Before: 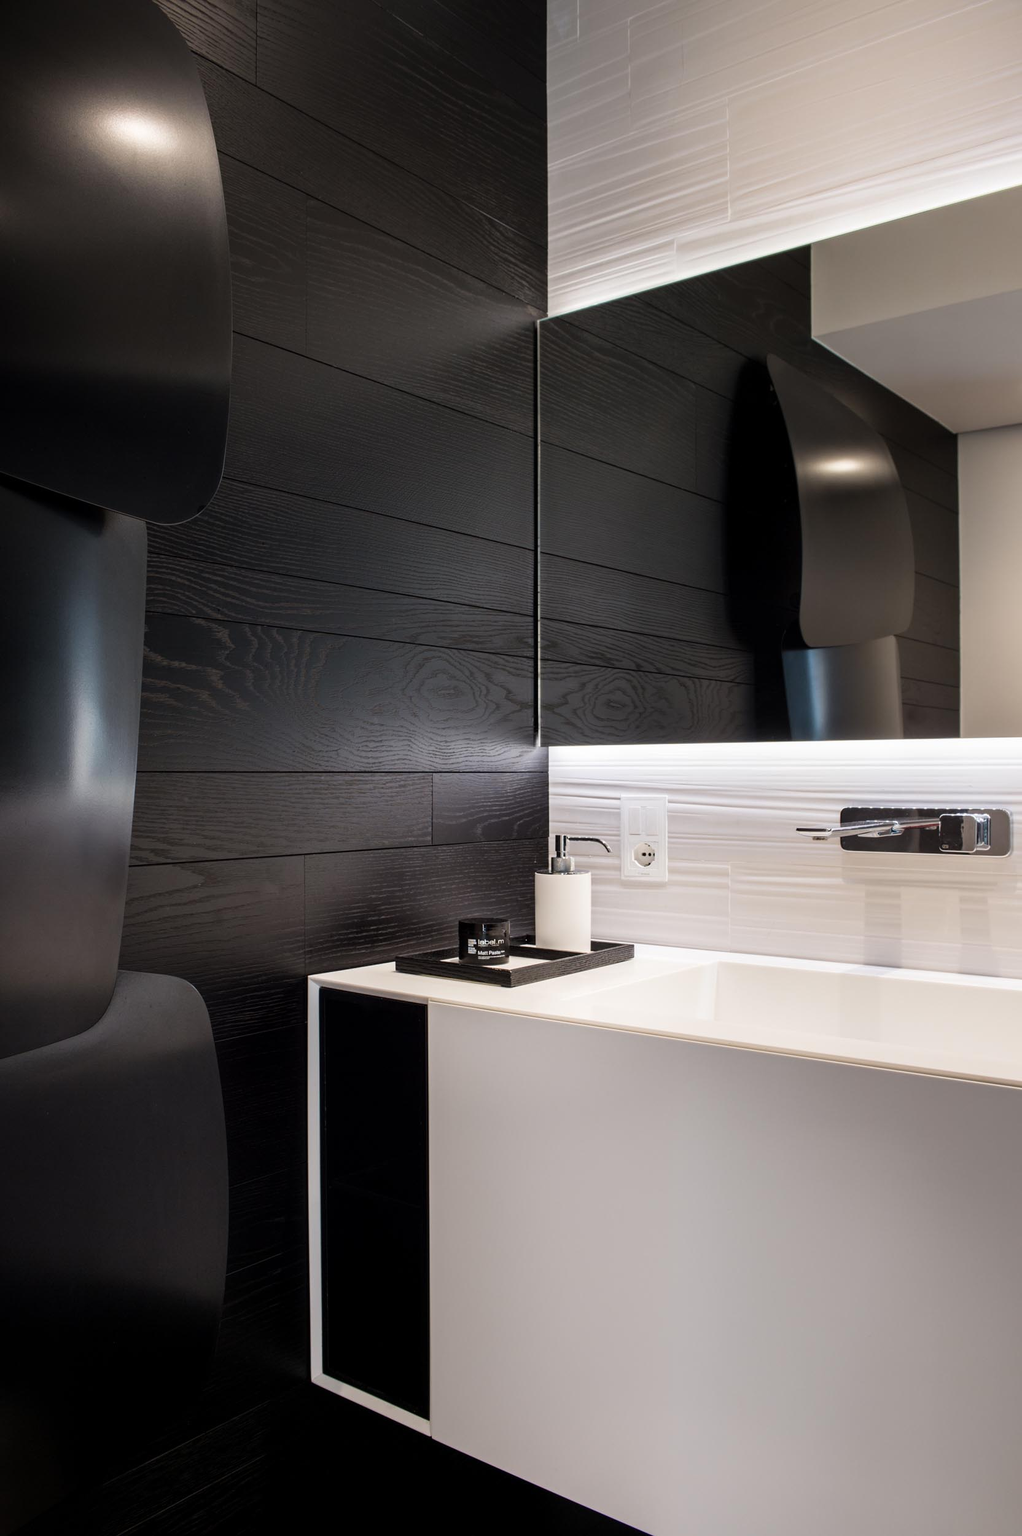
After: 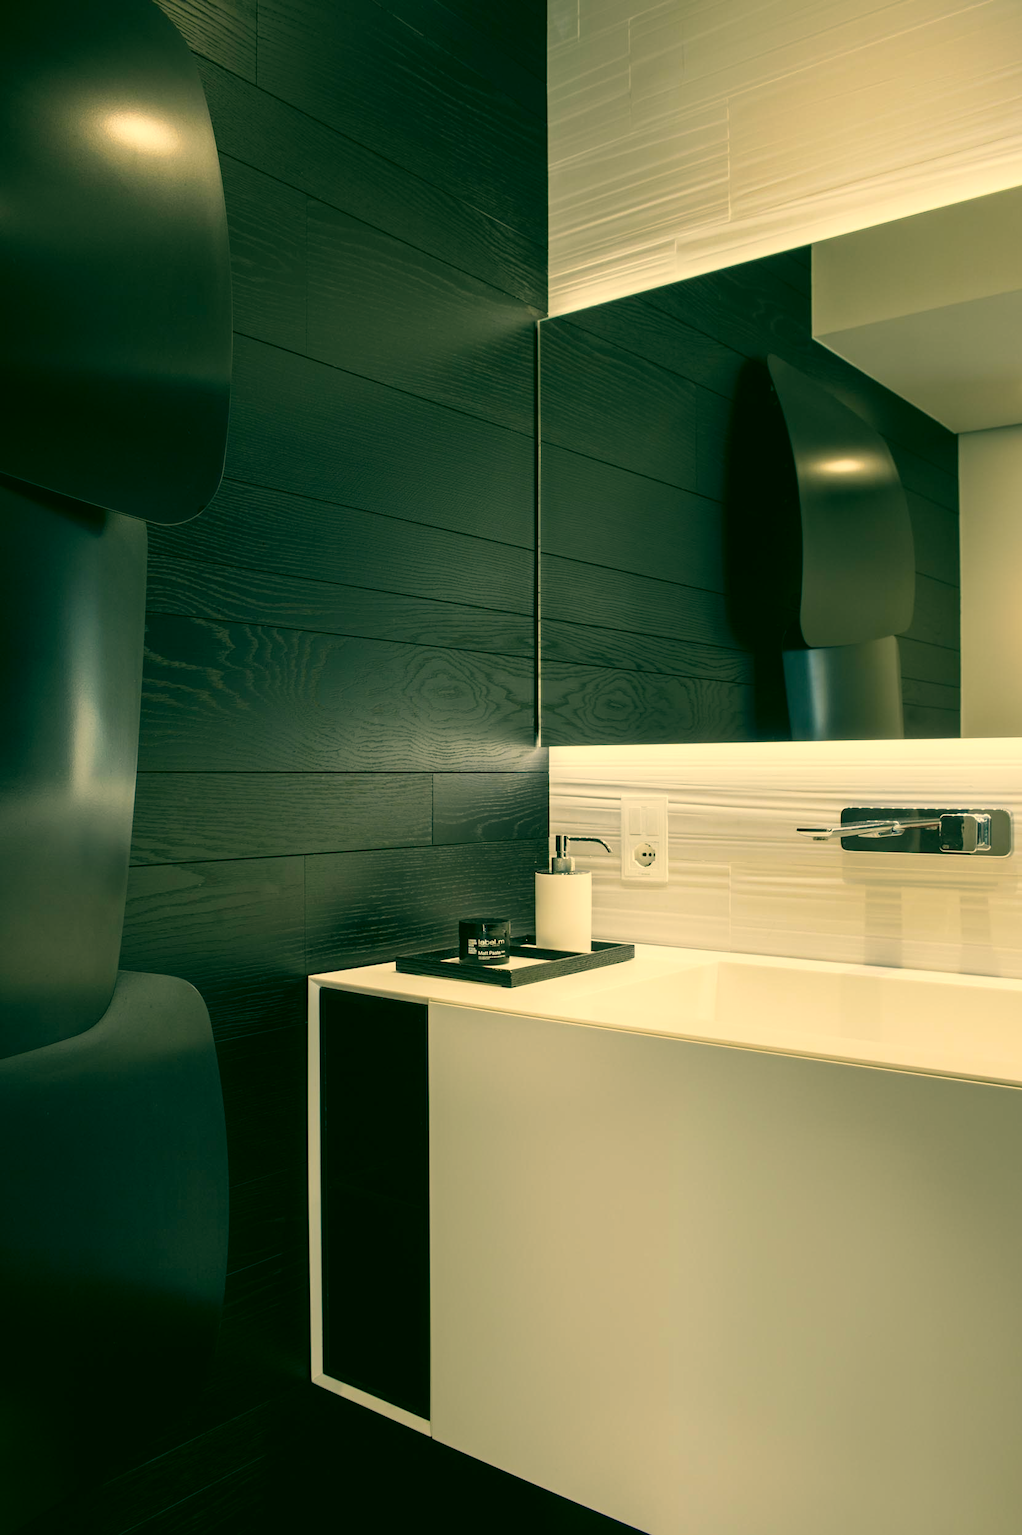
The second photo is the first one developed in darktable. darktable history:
tone curve: curves: ch0 [(0, 0) (0.003, 0.005) (0.011, 0.019) (0.025, 0.04) (0.044, 0.064) (0.069, 0.095) (0.1, 0.129) (0.136, 0.169) (0.177, 0.207) (0.224, 0.247) (0.277, 0.298) (0.335, 0.354) (0.399, 0.416) (0.468, 0.478) (0.543, 0.553) (0.623, 0.634) (0.709, 0.709) (0.801, 0.817) (0.898, 0.912) (1, 1)], preserve colors none
color correction: highlights a* 5.62, highlights b* 33.57, shadows a* -25.86, shadows b* 4.02
